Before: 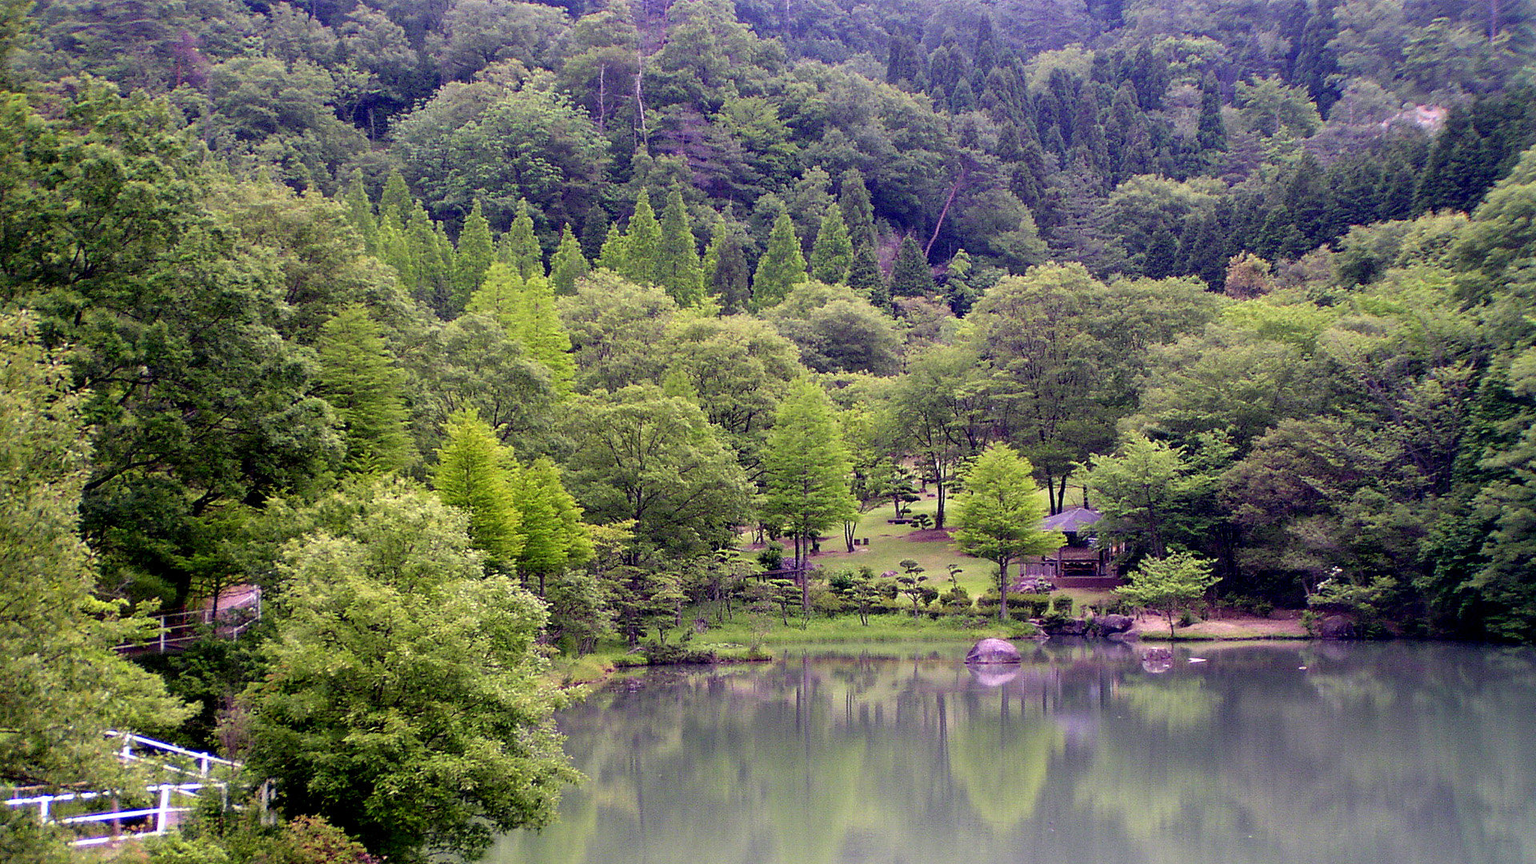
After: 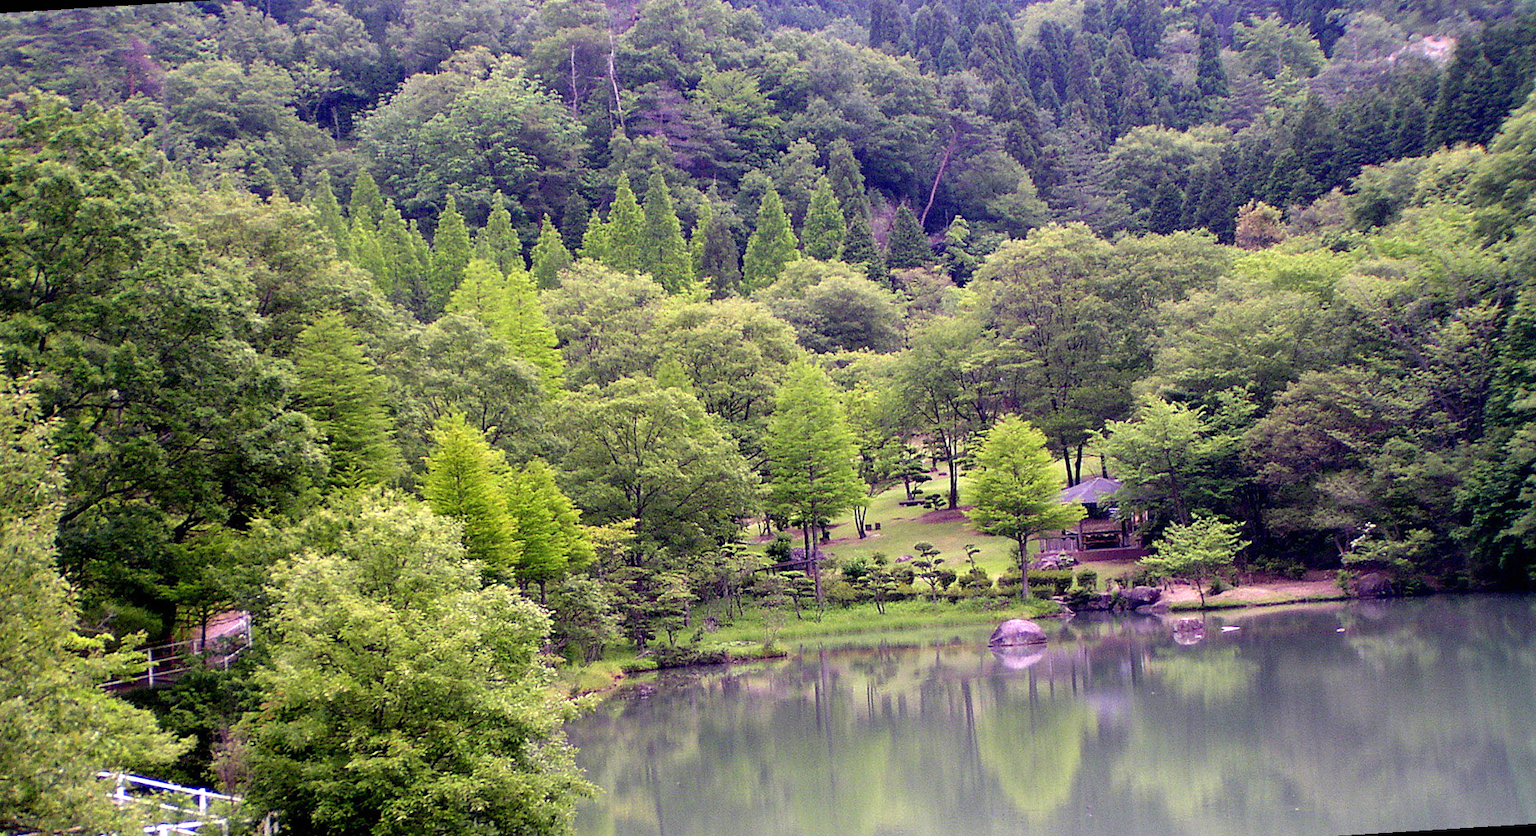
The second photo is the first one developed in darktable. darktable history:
rotate and perspective: rotation -3.52°, crop left 0.036, crop right 0.964, crop top 0.081, crop bottom 0.919
exposure: black level correction 0, exposure 0.3 EV, compensate highlight preservation false
